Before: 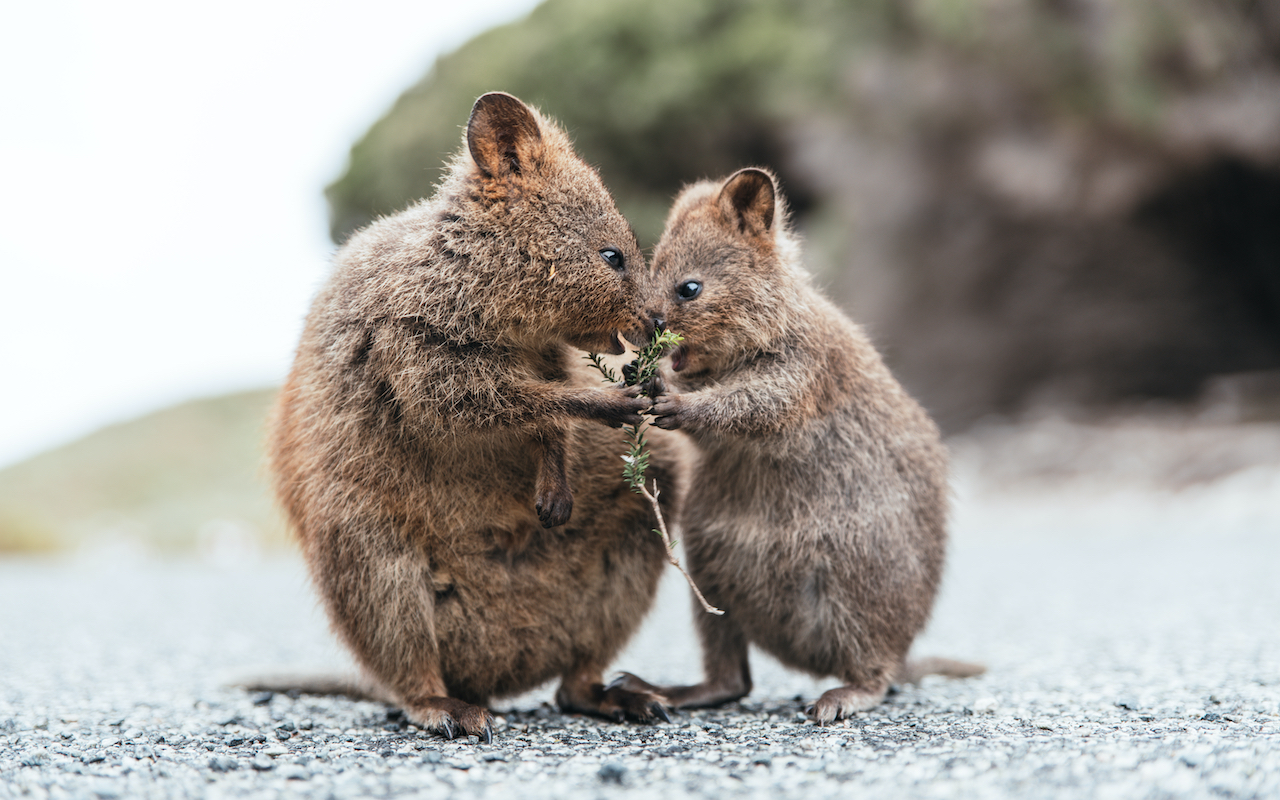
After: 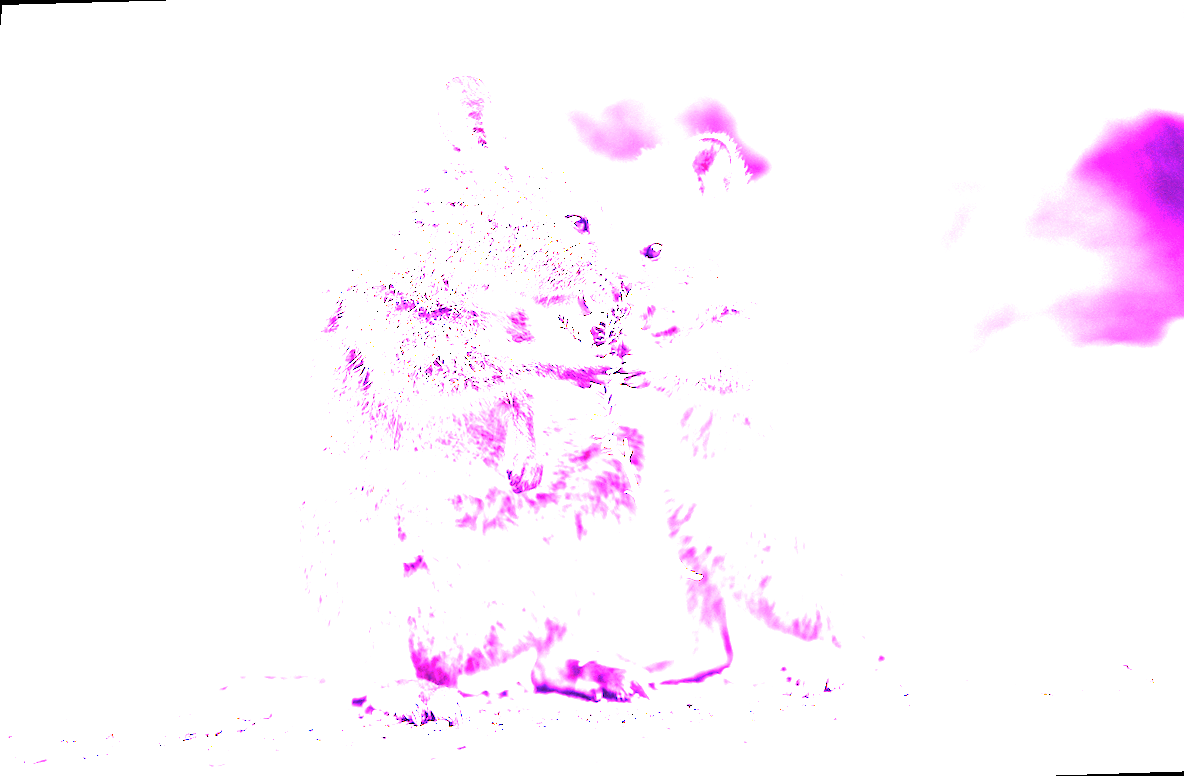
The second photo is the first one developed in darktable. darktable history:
rotate and perspective: rotation -1.68°, lens shift (vertical) -0.146, crop left 0.049, crop right 0.912, crop top 0.032, crop bottom 0.96
exposure: exposure 1.16 EV, compensate exposure bias true, compensate highlight preservation false
white balance: red 8, blue 8
velvia: strength 45%
